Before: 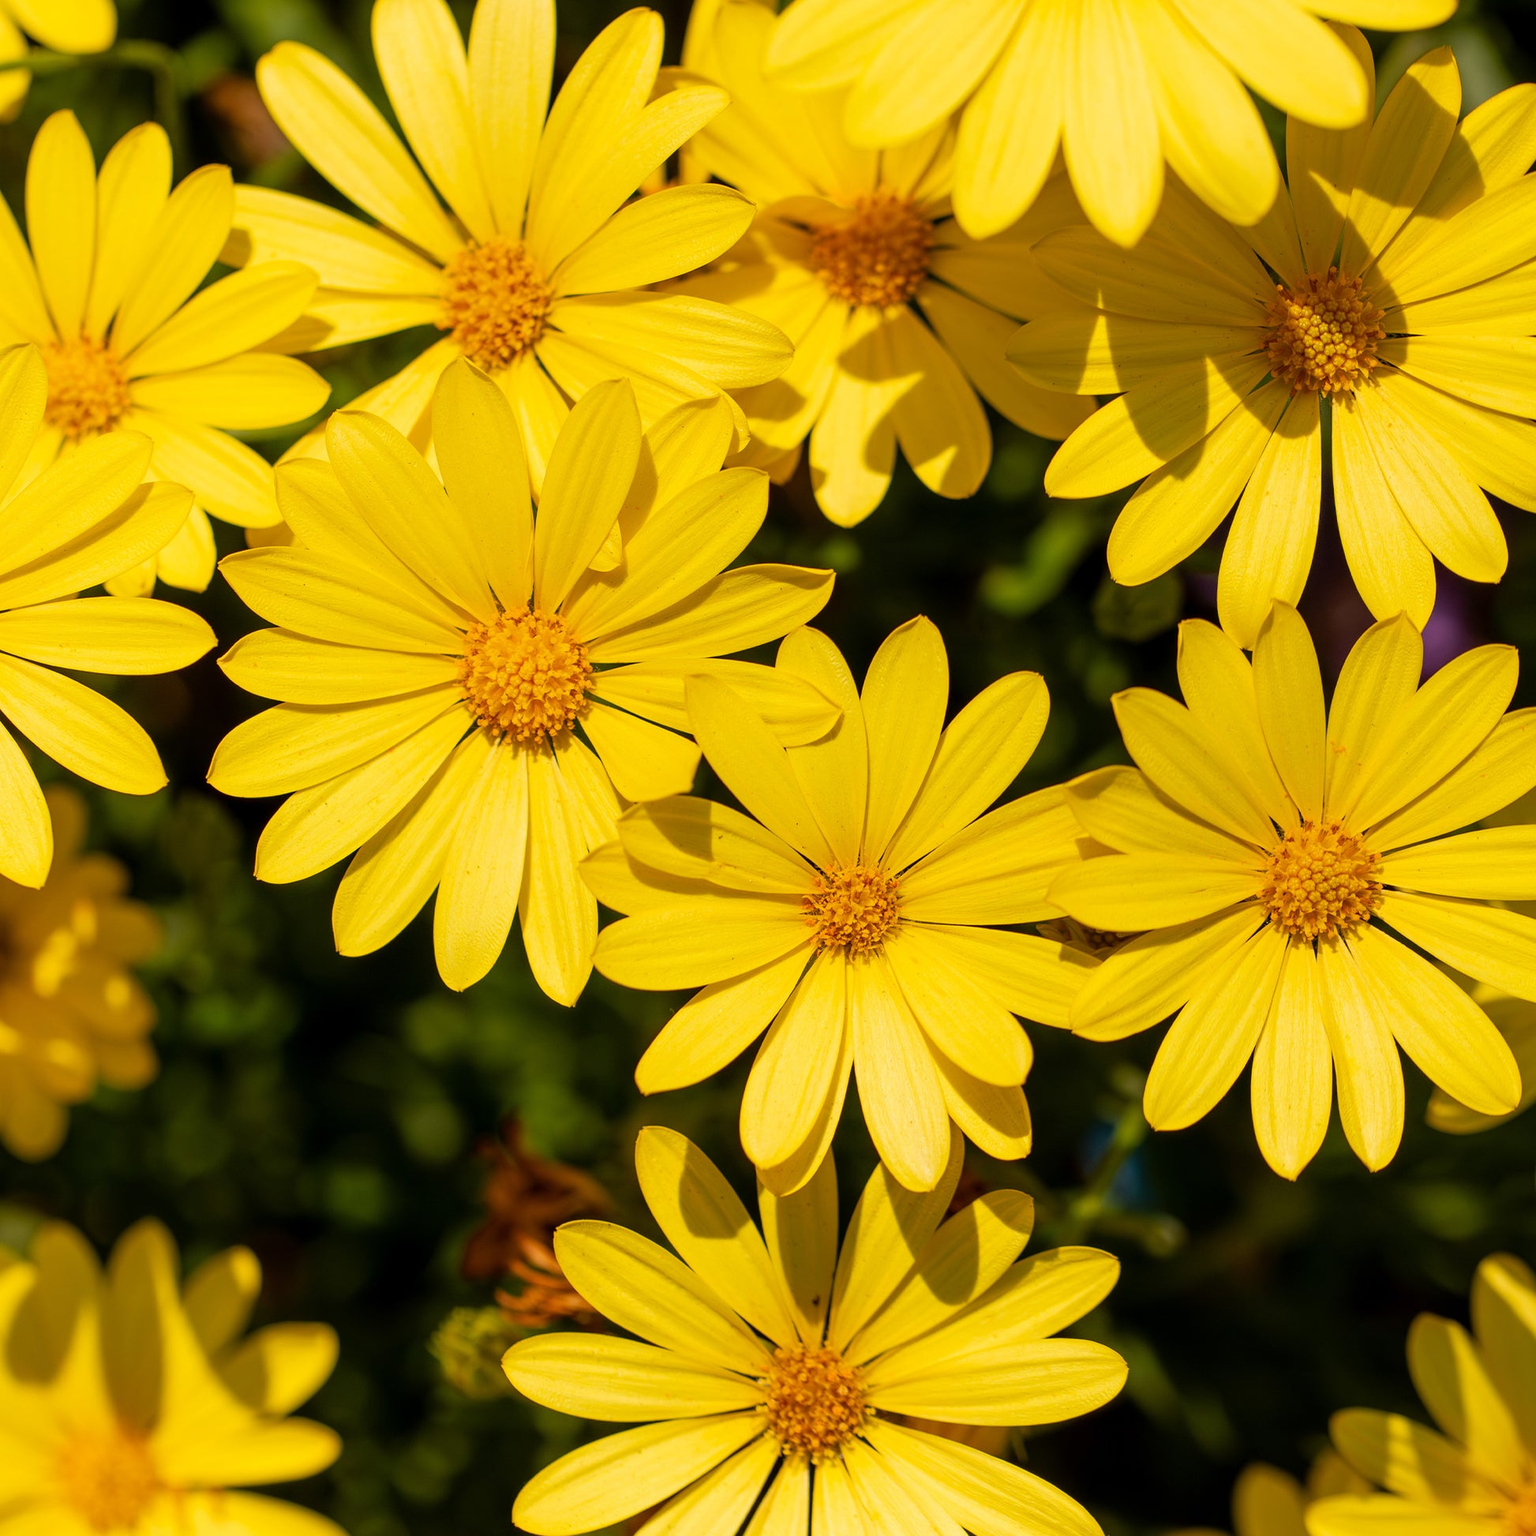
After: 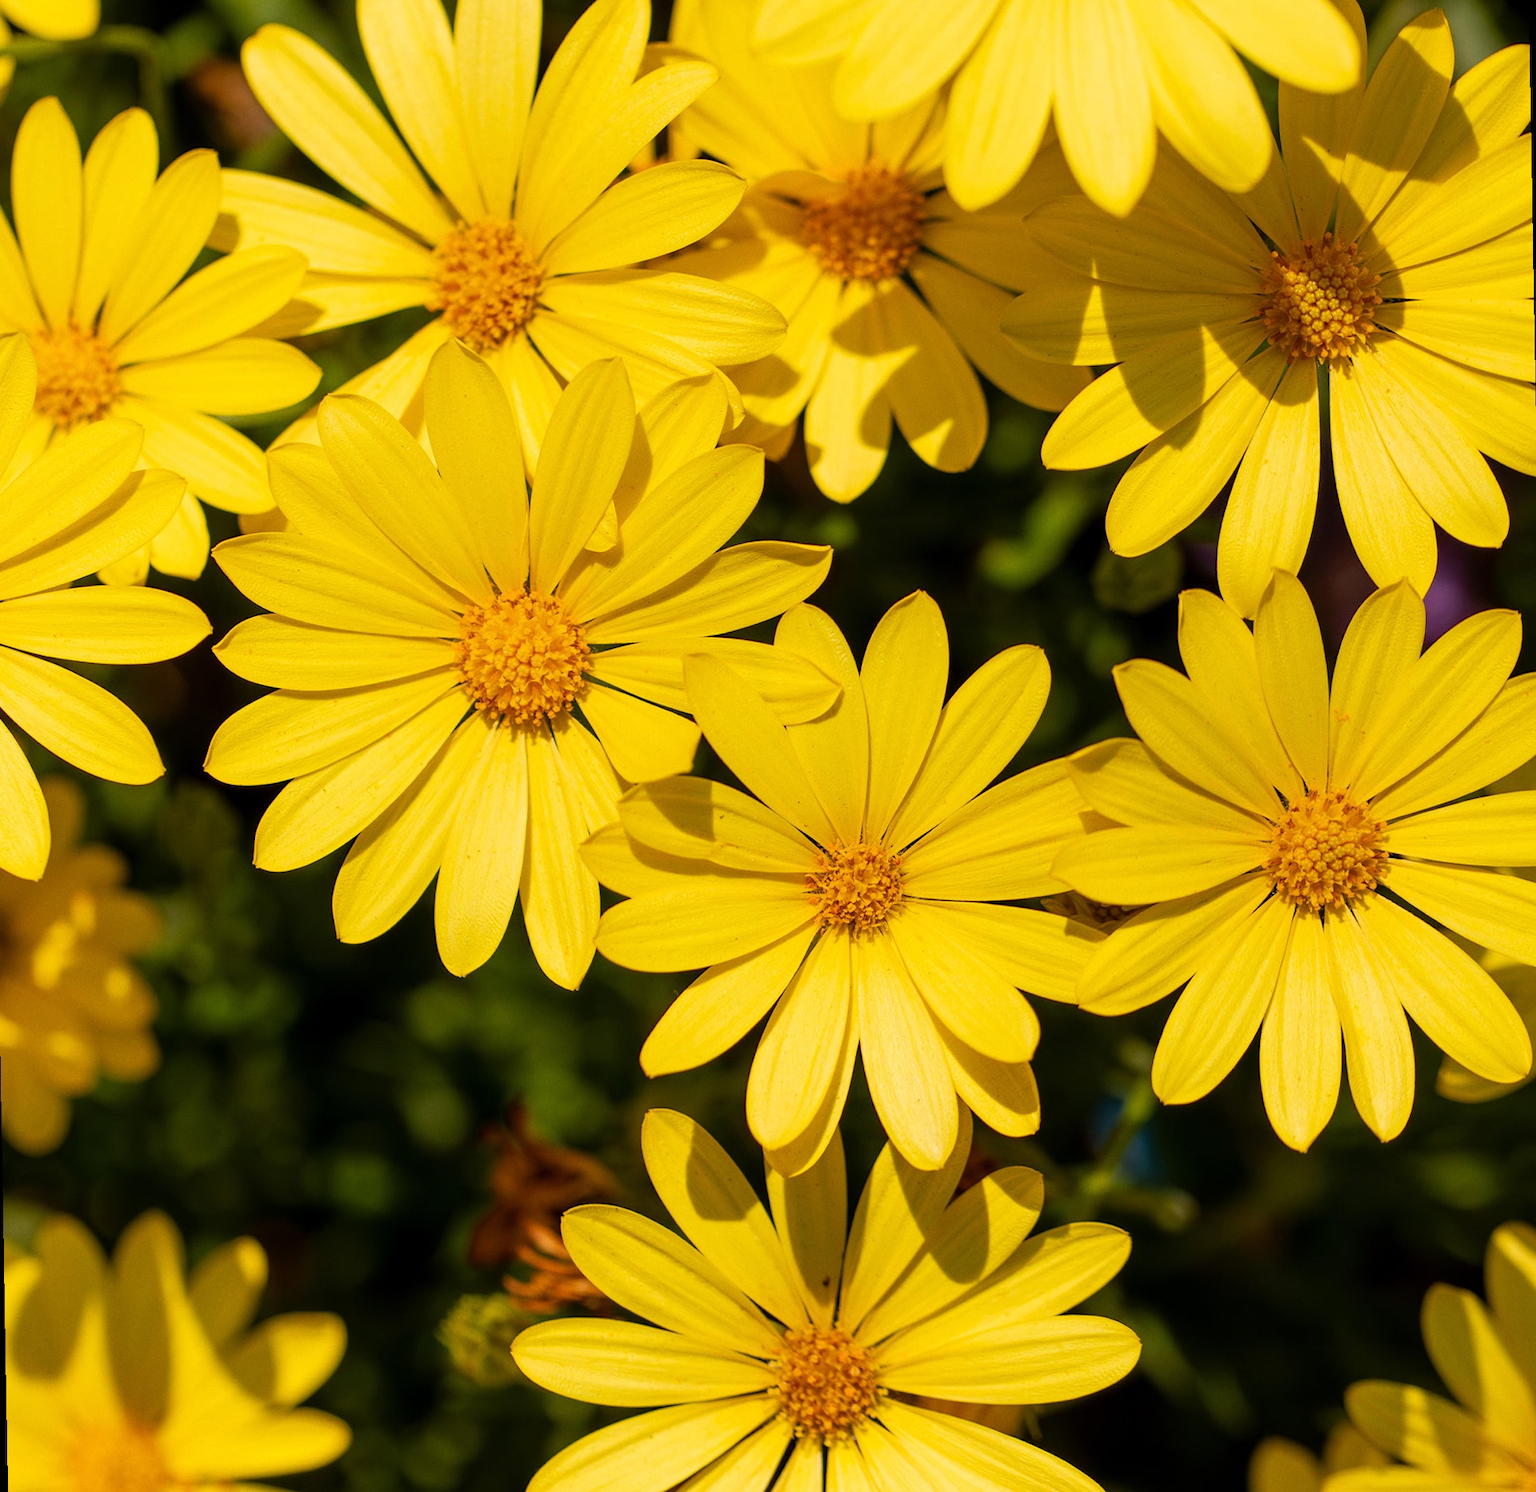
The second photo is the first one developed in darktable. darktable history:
rotate and perspective: rotation -1°, crop left 0.011, crop right 0.989, crop top 0.025, crop bottom 0.975
grain: coarseness 0.09 ISO, strength 10%
